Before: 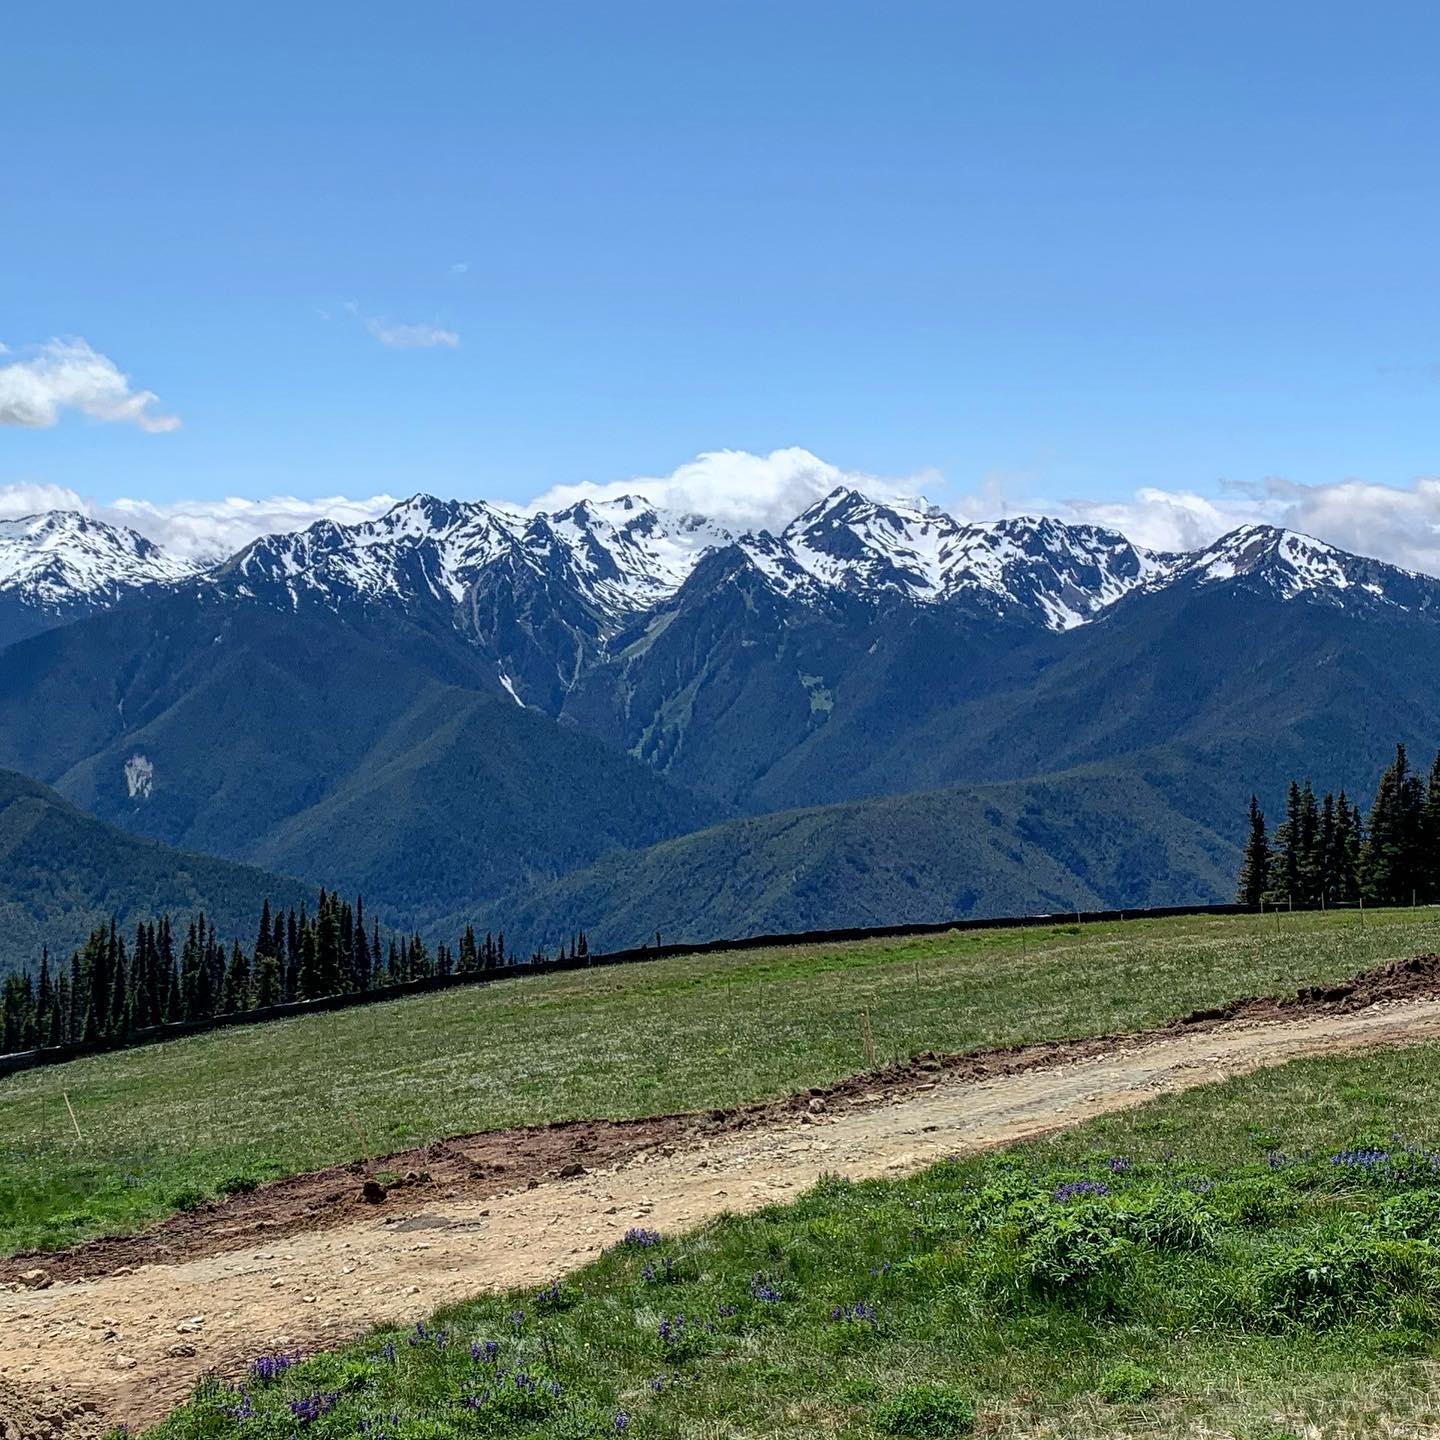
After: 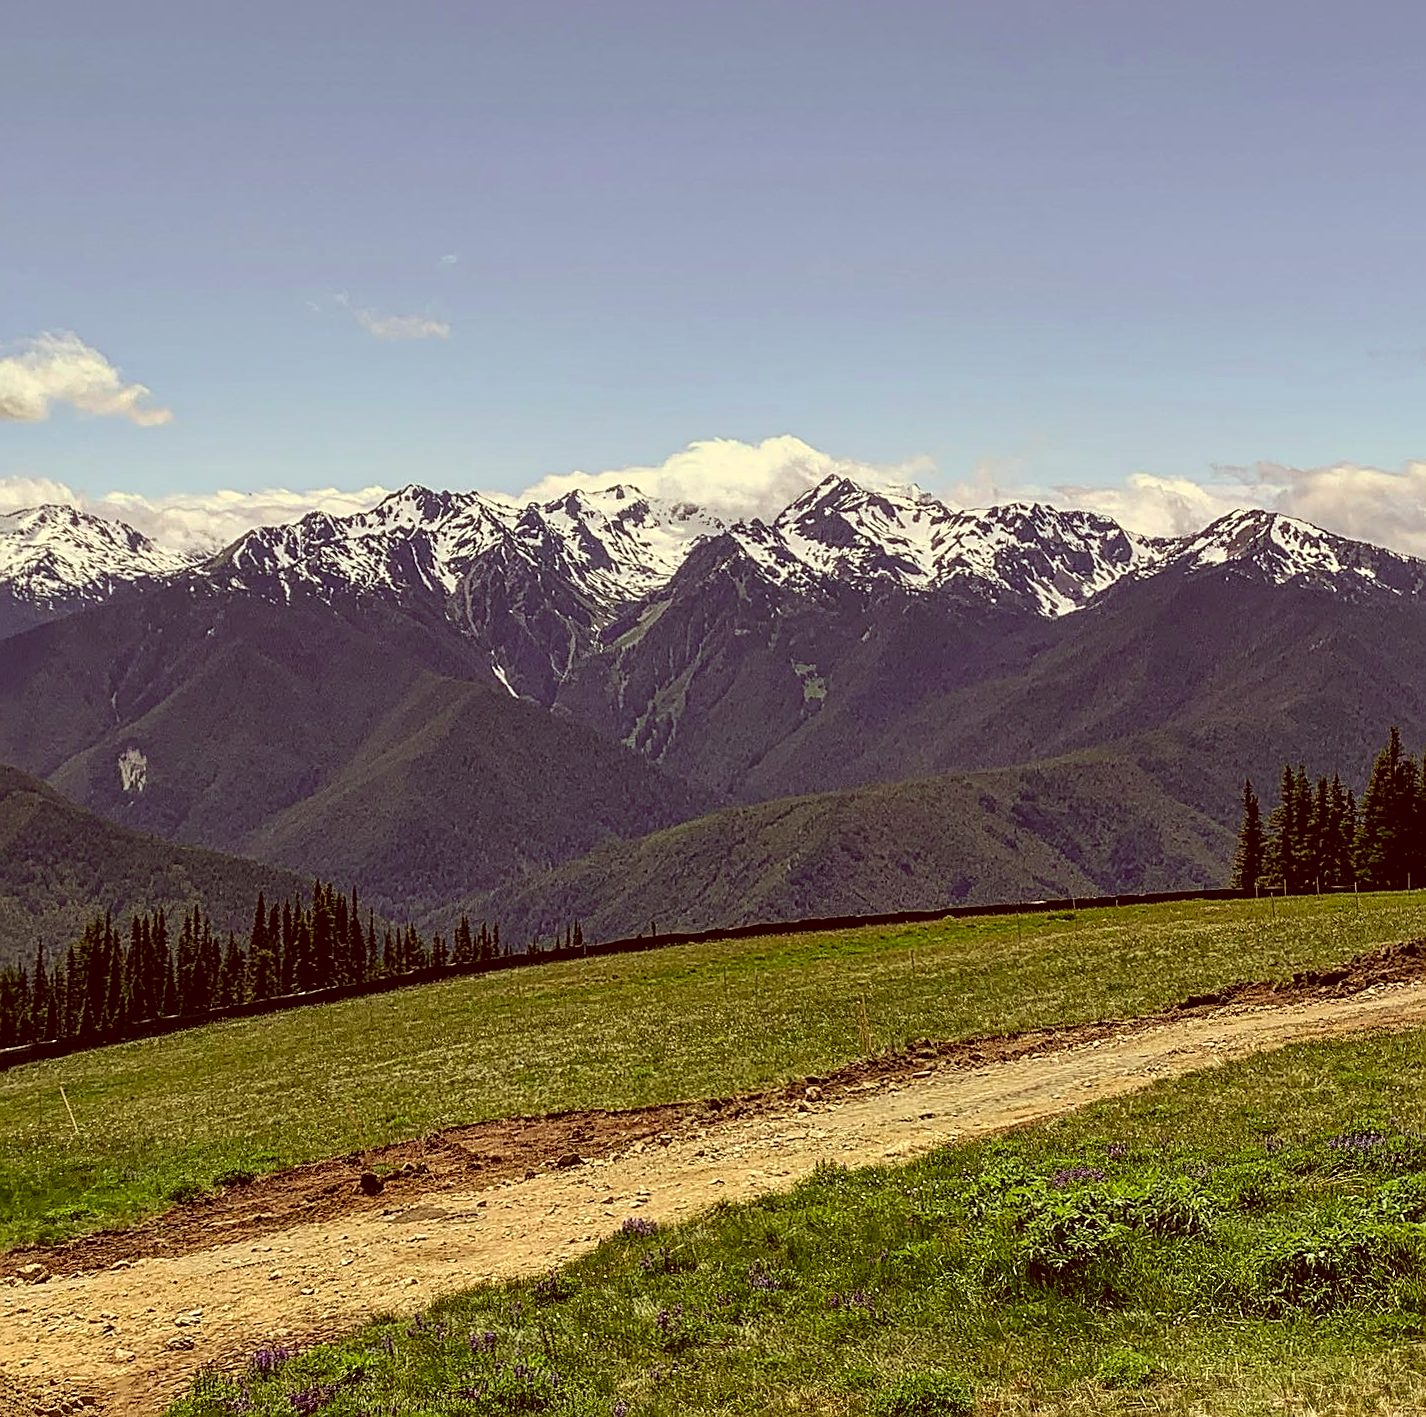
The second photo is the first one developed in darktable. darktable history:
rotate and perspective: rotation -0.45°, automatic cropping original format, crop left 0.008, crop right 0.992, crop top 0.012, crop bottom 0.988
color correction: highlights a* 1.12, highlights b* 24.26, shadows a* 15.58, shadows b* 24.26
sharpen: on, module defaults
